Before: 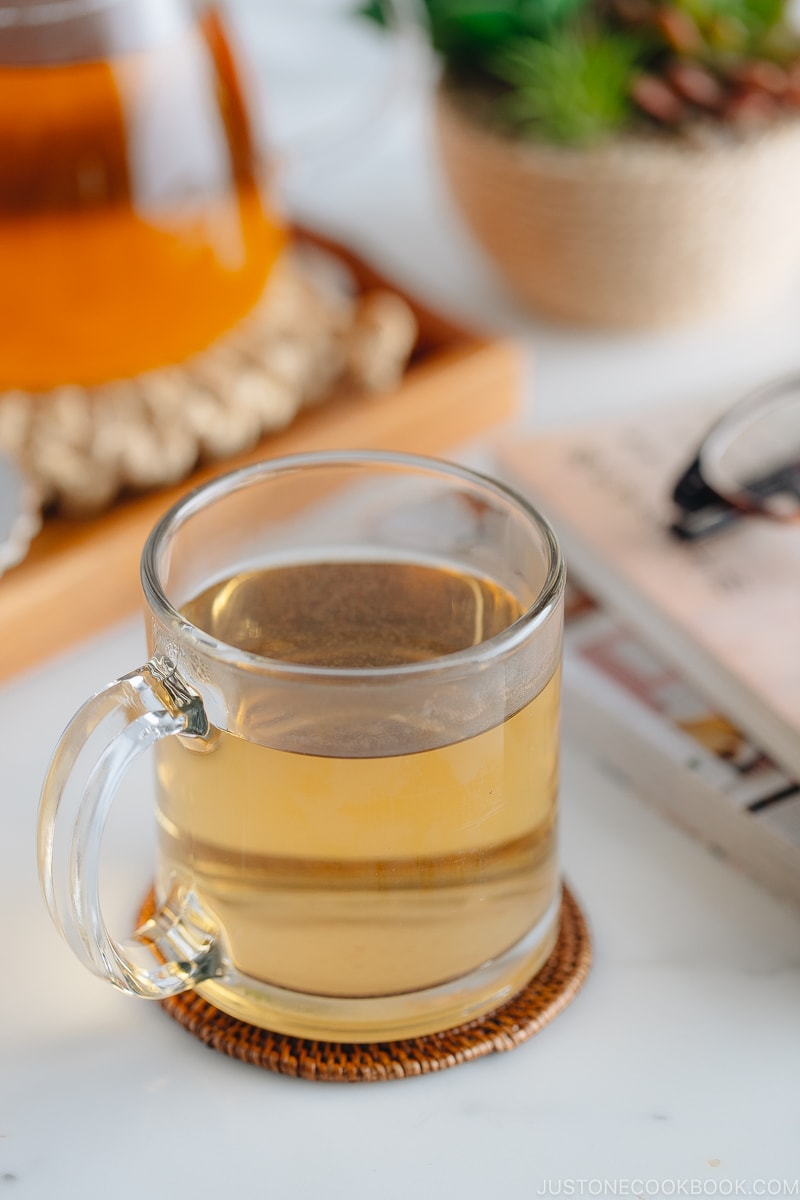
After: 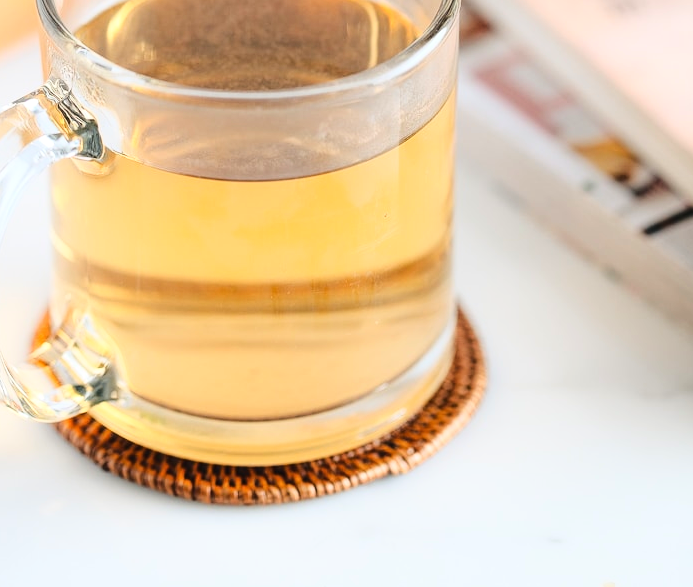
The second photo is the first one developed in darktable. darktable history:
crop and rotate: left 13.306%, top 48.129%, bottom 2.928%
white balance: red 1, blue 1
base curve: curves: ch0 [(0, 0) (0.028, 0.03) (0.121, 0.232) (0.46, 0.748) (0.859, 0.968) (1, 1)]
levels: levels [0, 0.492, 0.984]
